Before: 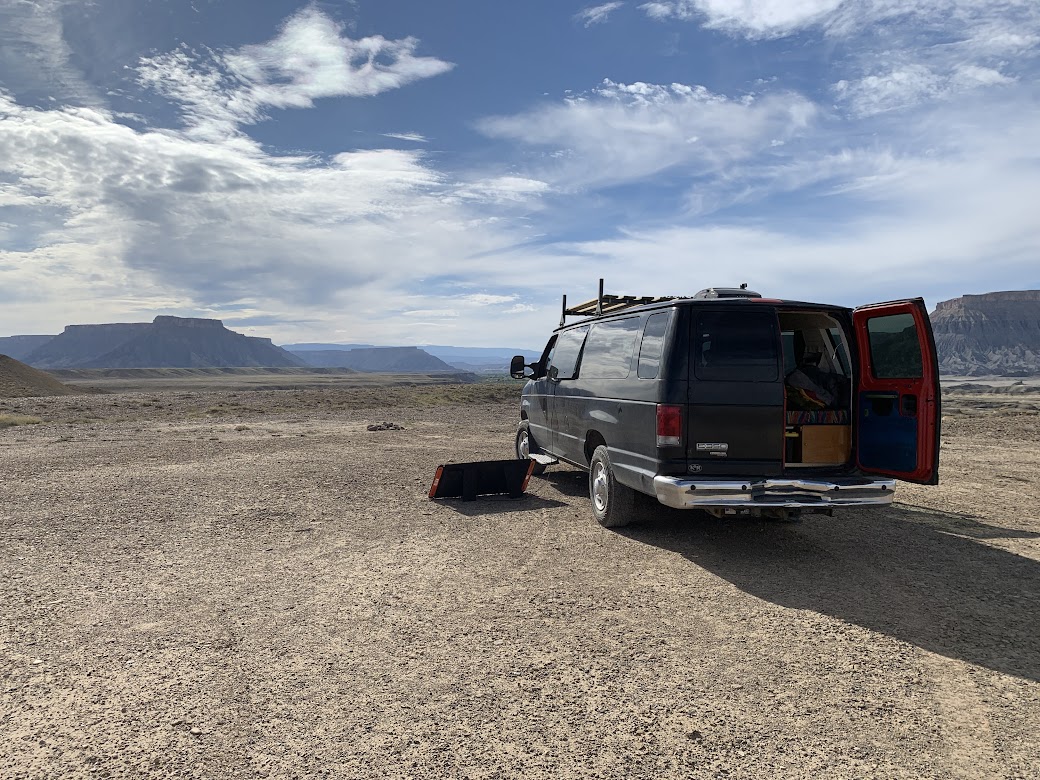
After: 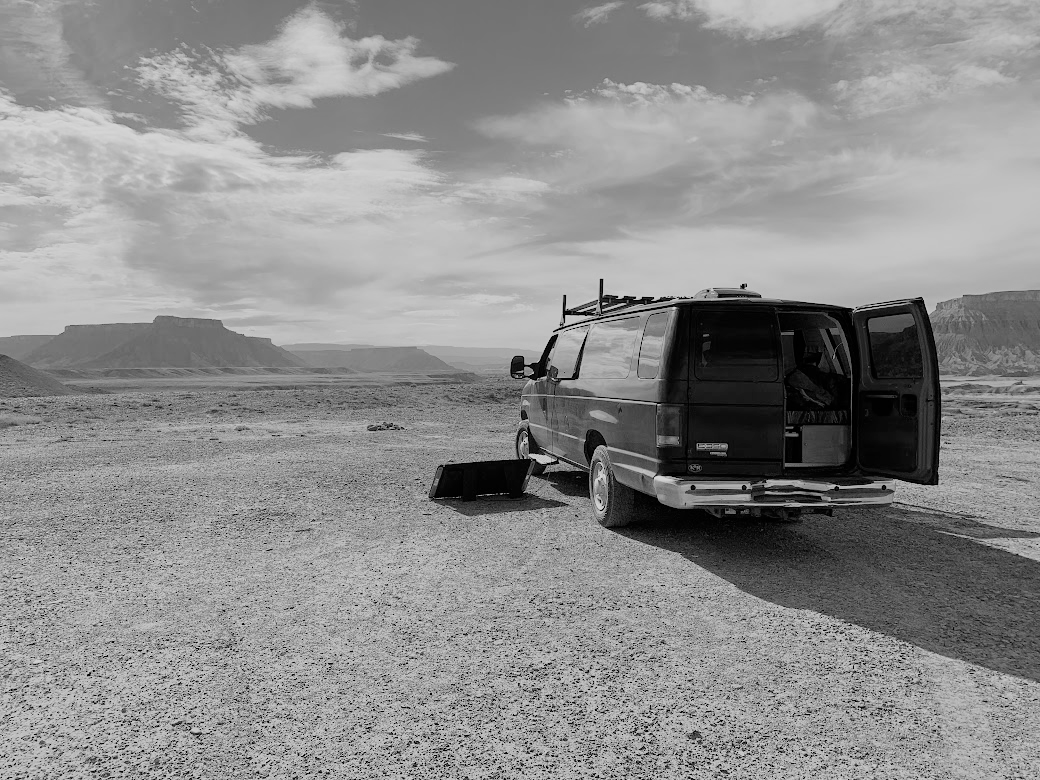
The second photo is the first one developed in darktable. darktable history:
monochrome: a -11.7, b 1.62, size 0.5, highlights 0.38
exposure: exposure 0.669 EV, compensate highlight preservation false
filmic rgb: black relative exposure -6.98 EV, white relative exposure 5.63 EV, hardness 2.86
color balance rgb: contrast -10%
